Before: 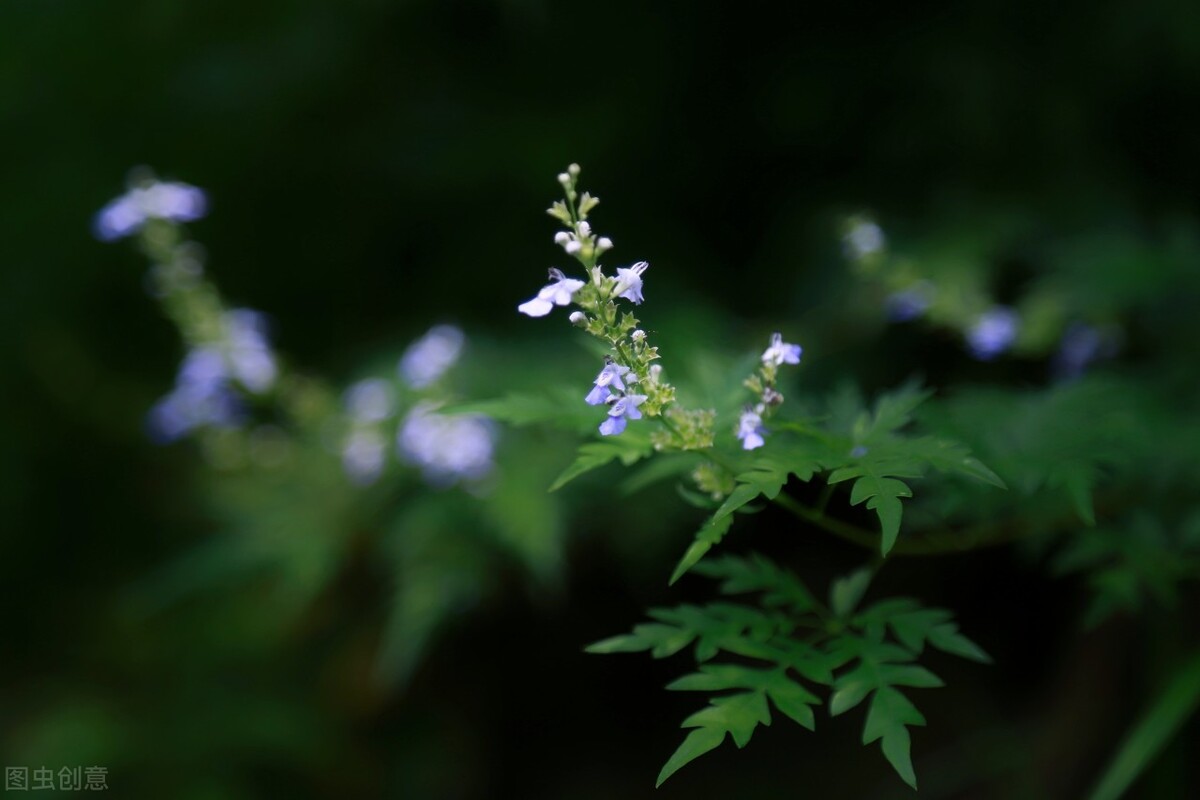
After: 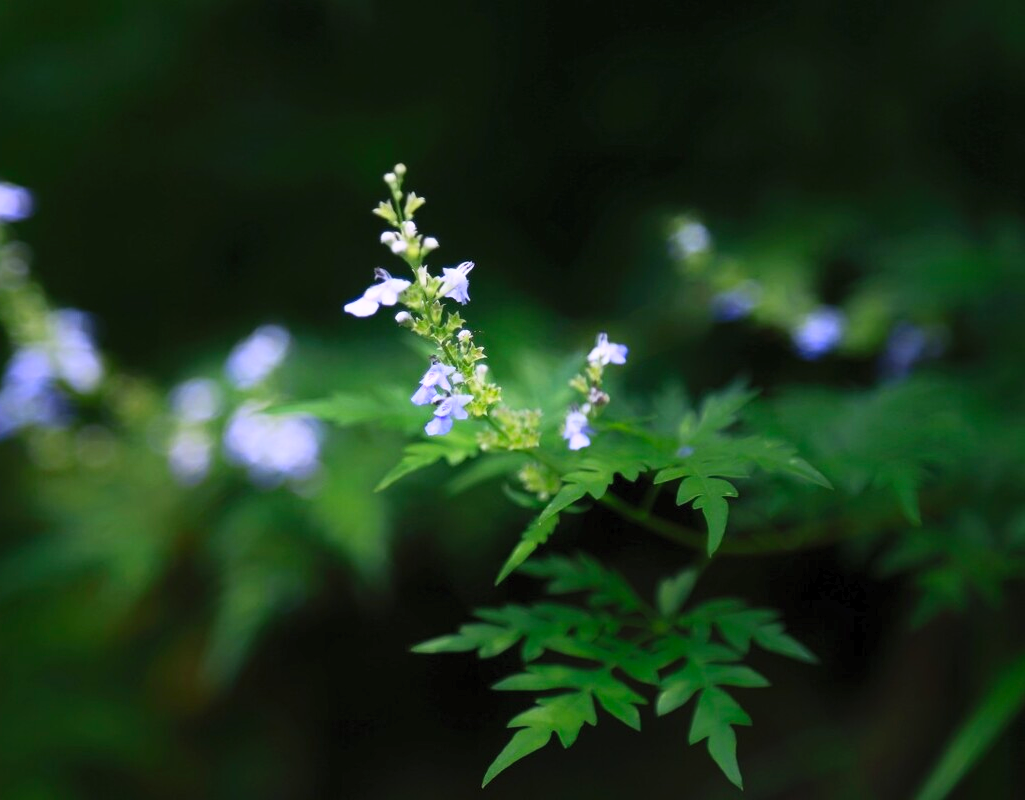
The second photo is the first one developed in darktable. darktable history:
crop and rotate: left 14.581%
contrast brightness saturation: contrast 0.243, brightness 0.263, saturation 0.375
tone equalizer: edges refinement/feathering 500, mask exposure compensation -1.57 EV, preserve details no
